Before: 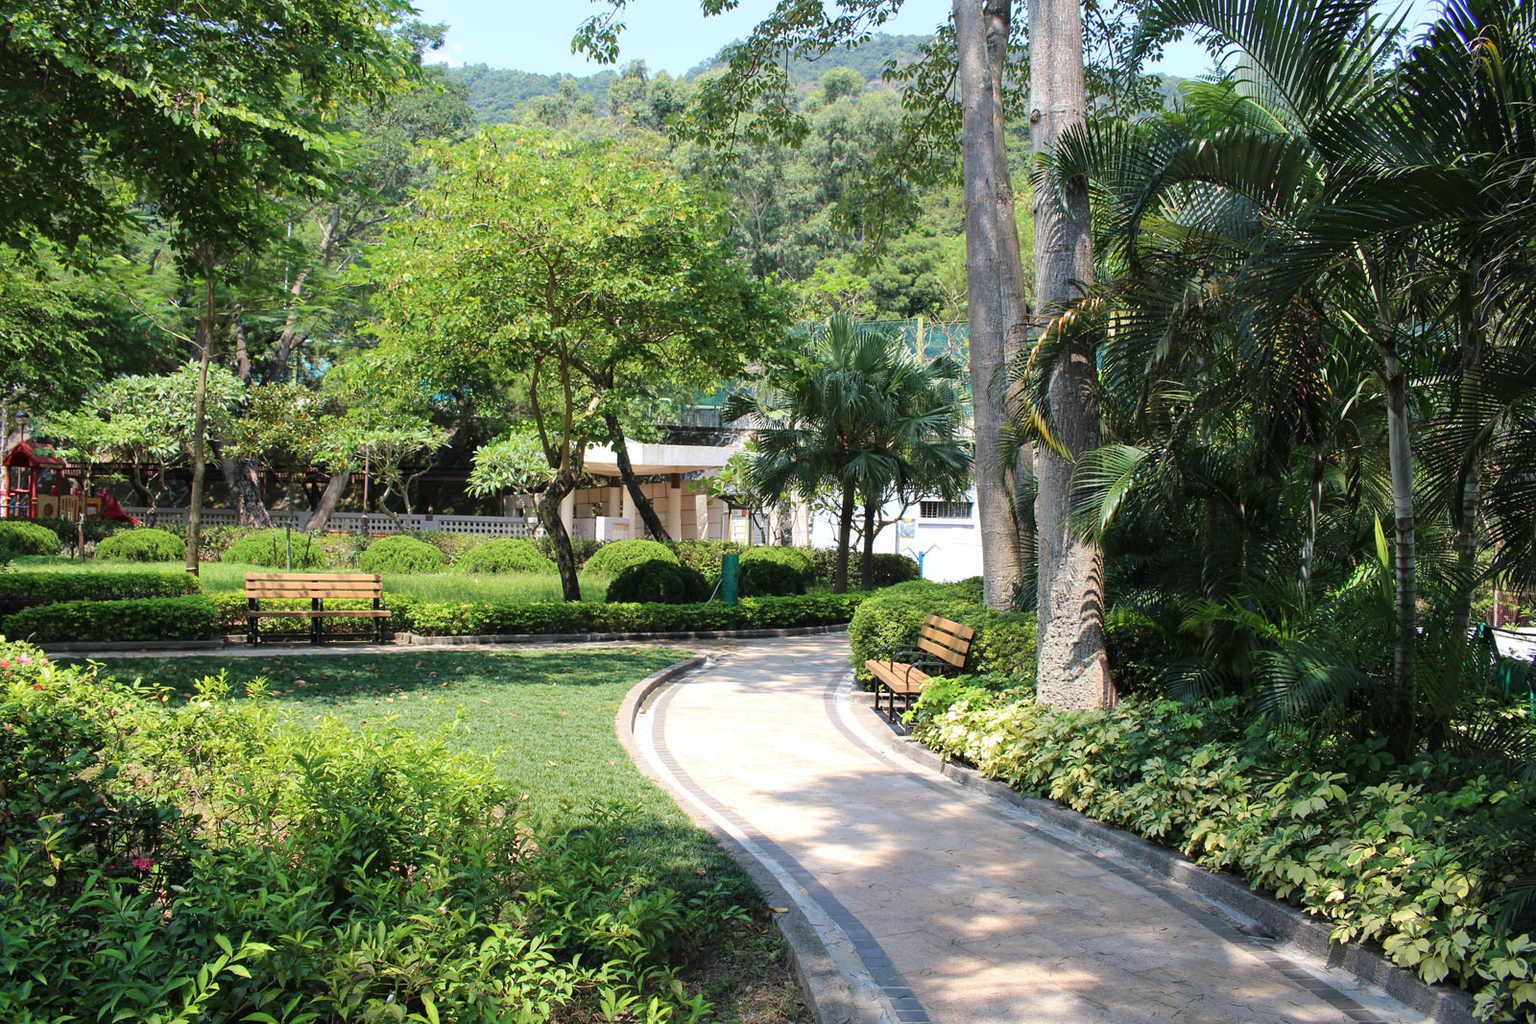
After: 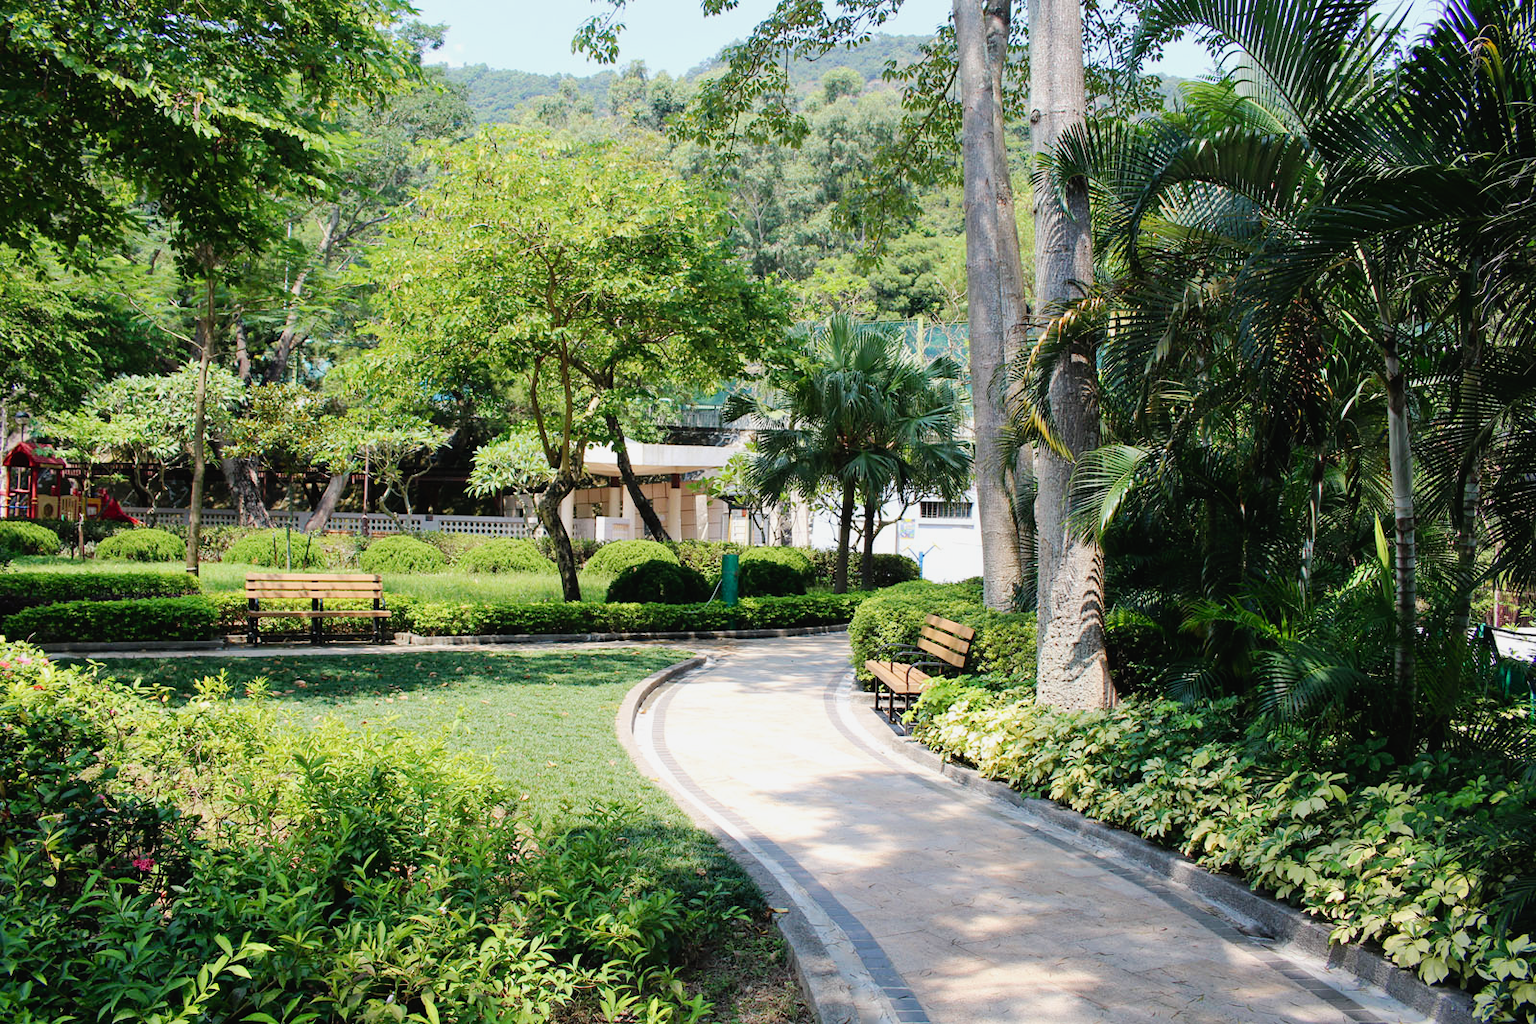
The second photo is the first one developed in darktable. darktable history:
tone curve: curves: ch0 [(0, 0.019) (0.066, 0.043) (0.189, 0.182) (0.368, 0.407) (0.501, 0.564) (0.677, 0.729) (0.851, 0.861) (0.997, 0.959)]; ch1 [(0, 0) (0.187, 0.121) (0.388, 0.346) (0.437, 0.409) (0.474, 0.472) (0.499, 0.501) (0.514, 0.507) (0.548, 0.557) (0.653, 0.663) (0.812, 0.856) (1, 1)]; ch2 [(0, 0) (0.246, 0.214) (0.421, 0.427) (0.459, 0.484) (0.5, 0.504) (0.518, 0.516) (0.529, 0.548) (0.56, 0.576) (0.607, 0.63) (0.744, 0.734) (0.867, 0.821) (0.993, 0.889)], preserve colors none
exposure: black level correction 0.001, exposure 0.015 EV, compensate highlight preservation false
